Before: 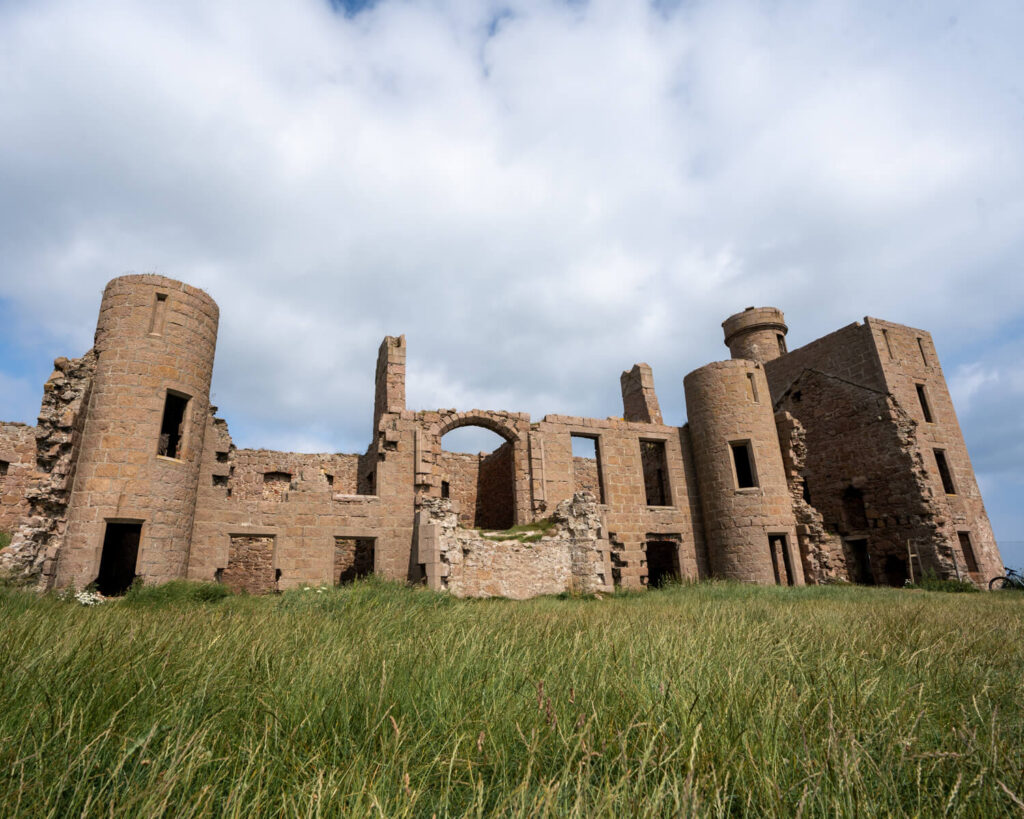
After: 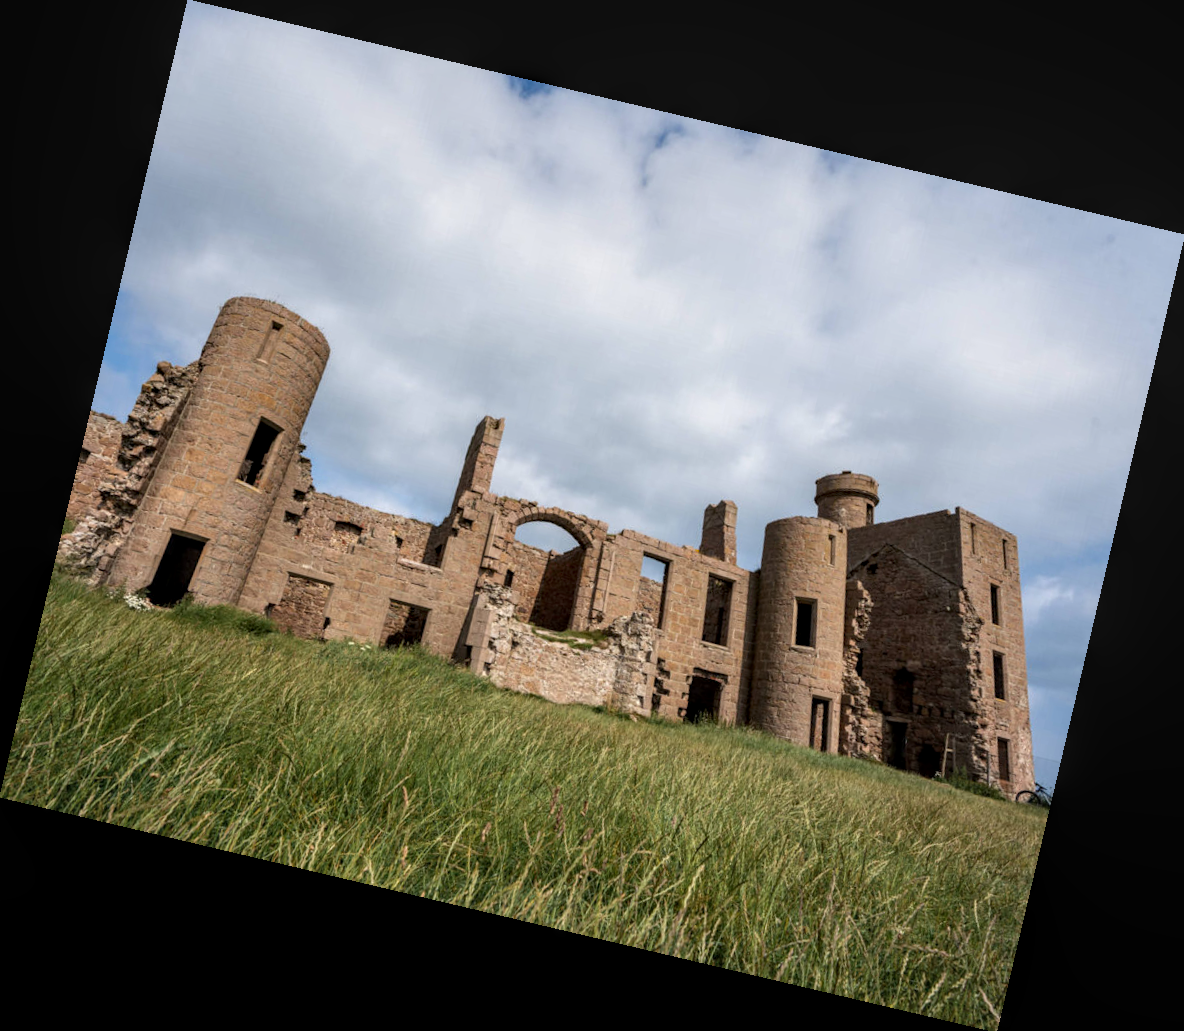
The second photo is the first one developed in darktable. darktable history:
rotate and perspective: rotation 13.27°, automatic cropping off
local contrast: on, module defaults
